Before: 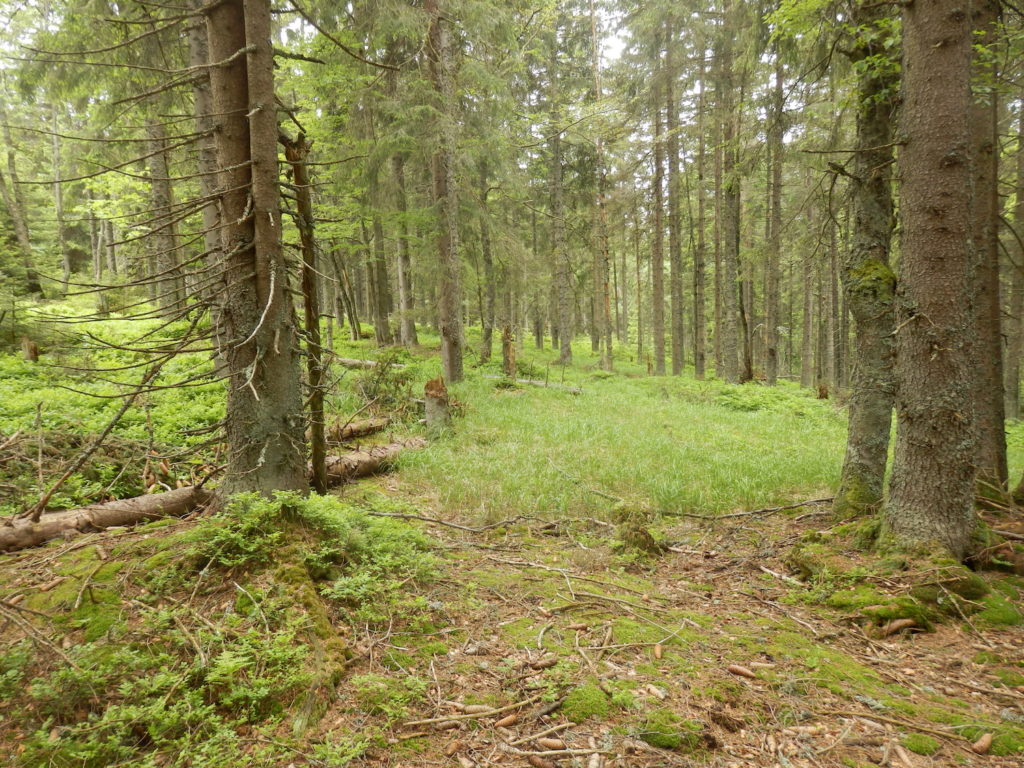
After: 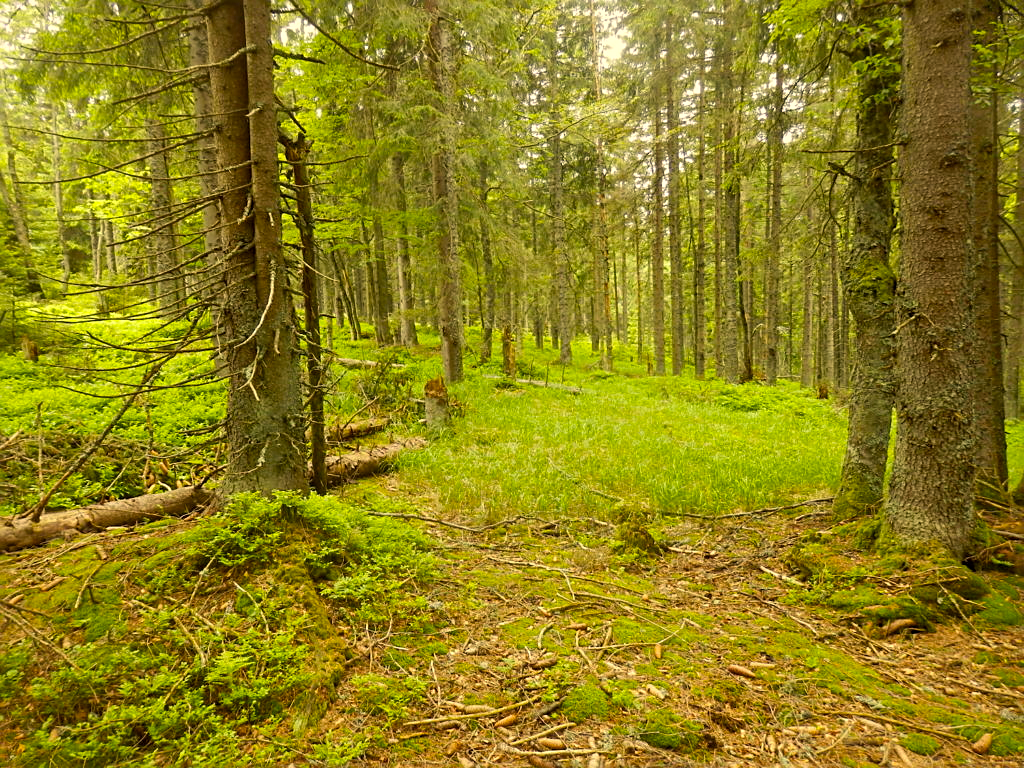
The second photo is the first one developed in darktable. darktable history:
color correction: highlights a* 2.72, highlights b* 22.8
local contrast: mode bilateral grid, contrast 20, coarseness 50, detail 120%, midtone range 0.2
color balance rgb: perceptual saturation grading › global saturation 25%, global vibrance 20%
sharpen: on, module defaults
